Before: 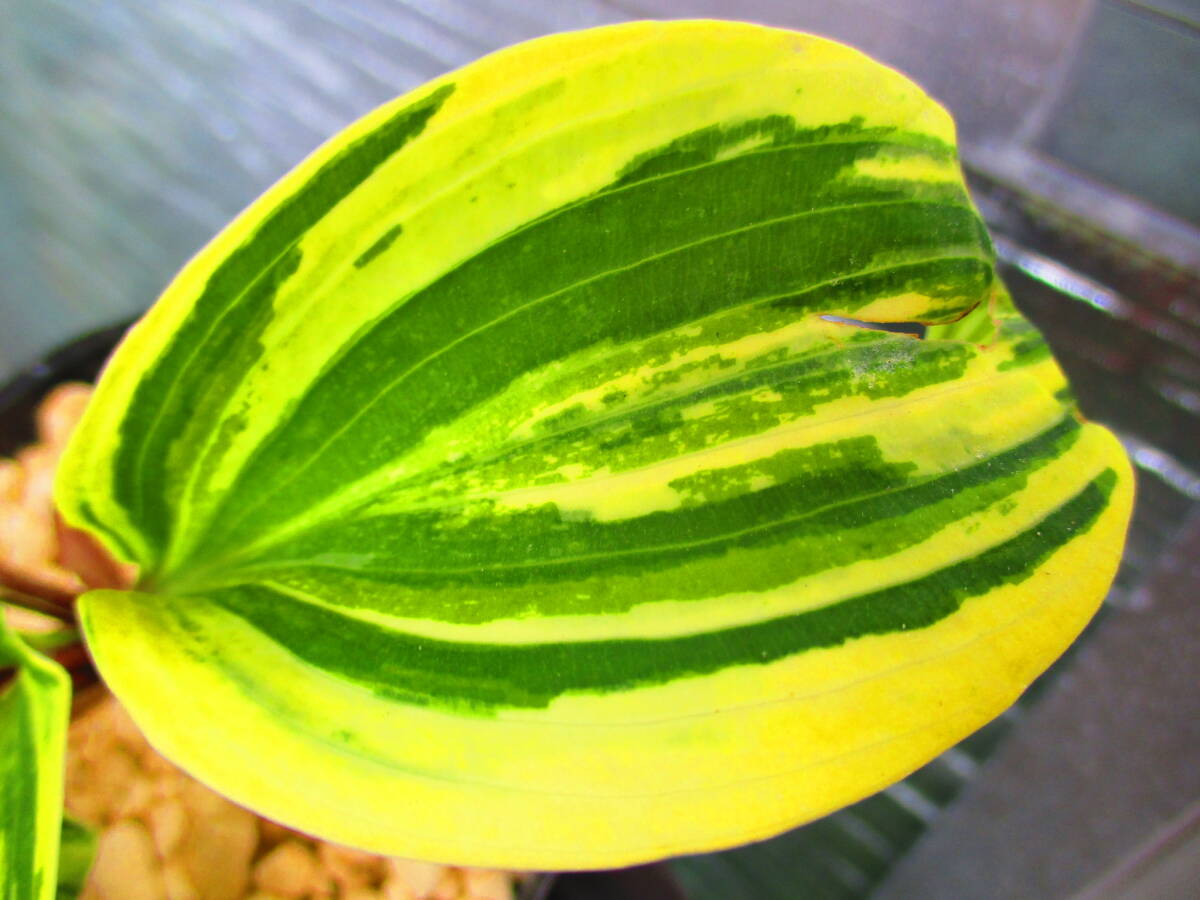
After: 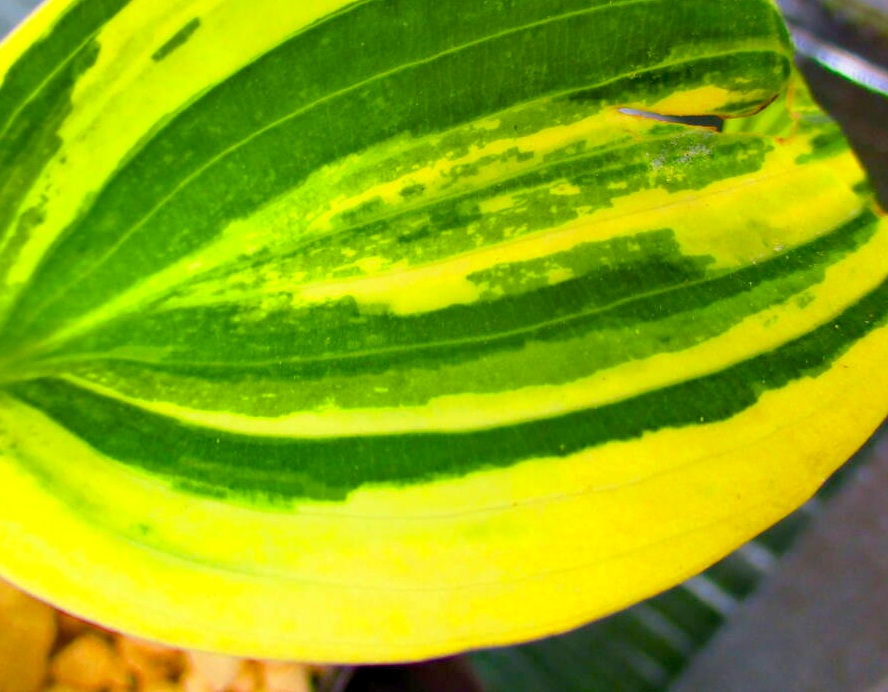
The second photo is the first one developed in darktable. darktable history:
crop: left 16.869%, top 23.032%, right 9.056%
exposure: black level correction 0.009, compensate highlight preservation false
color balance rgb: linear chroma grading › global chroma 14.843%, perceptual saturation grading › global saturation 20%, perceptual saturation grading › highlights -25.5%, perceptual saturation grading › shadows 24.176%
